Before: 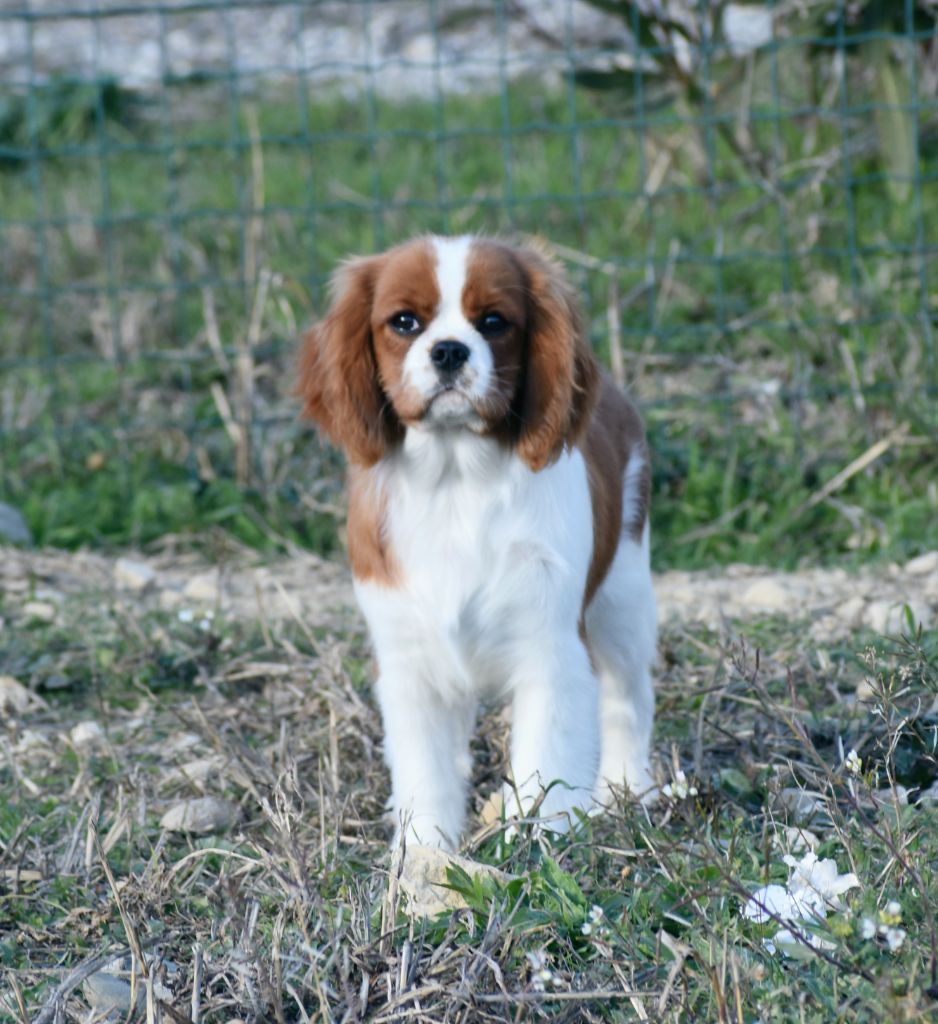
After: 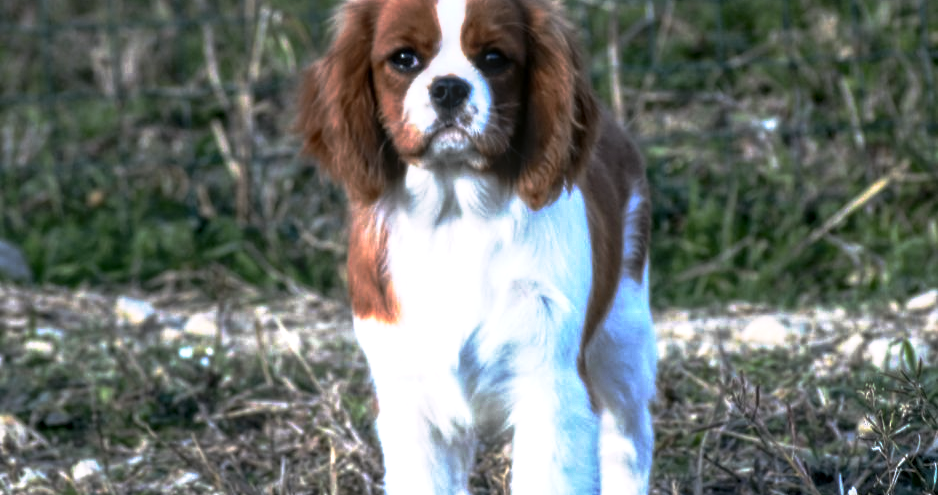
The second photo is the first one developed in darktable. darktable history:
crop and rotate: top 25.709%, bottom 25.912%
local contrast: highlights 76%, shadows 55%, detail 177%, midtone range 0.206
contrast brightness saturation: contrast 0.098, brightness 0.028, saturation 0.09
base curve: curves: ch0 [(0, 0) (0.564, 0.291) (0.802, 0.731) (1, 1)], preserve colors none
tone equalizer: -8 EV -0.385 EV, -7 EV -0.386 EV, -6 EV -0.338 EV, -5 EV -0.251 EV, -3 EV 0.245 EV, -2 EV 0.346 EV, -1 EV 0.413 EV, +0 EV 0.434 EV, edges refinement/feathering 500, mask exposure compensation -1.57 EV, preserve details no
color correction: highlights a* 3.1, highlights b* -1.45, shadows a* -0.109, shadows b* 2.06, saturation 0.98
tone curve: curves: ch0 [(0, 0) (0.003, 0.003) (0.011, 0.012) (0.025, 0.027) (0.044, 0.048) (0.069, 0.075) (0.1, 0.108) (0.136, 0.147) (0.177, 0.192) (0.224, 0.243) (0.277, 0.3) (0.335, 0.363) (0.399, 0.433) (0.468, 0.508) (0.543, 0.589) (0.623, 0.676) (0.709, 0.769) (0.801, 0.868) (0.898, 0.949) (1, 1)], preserve colors none
